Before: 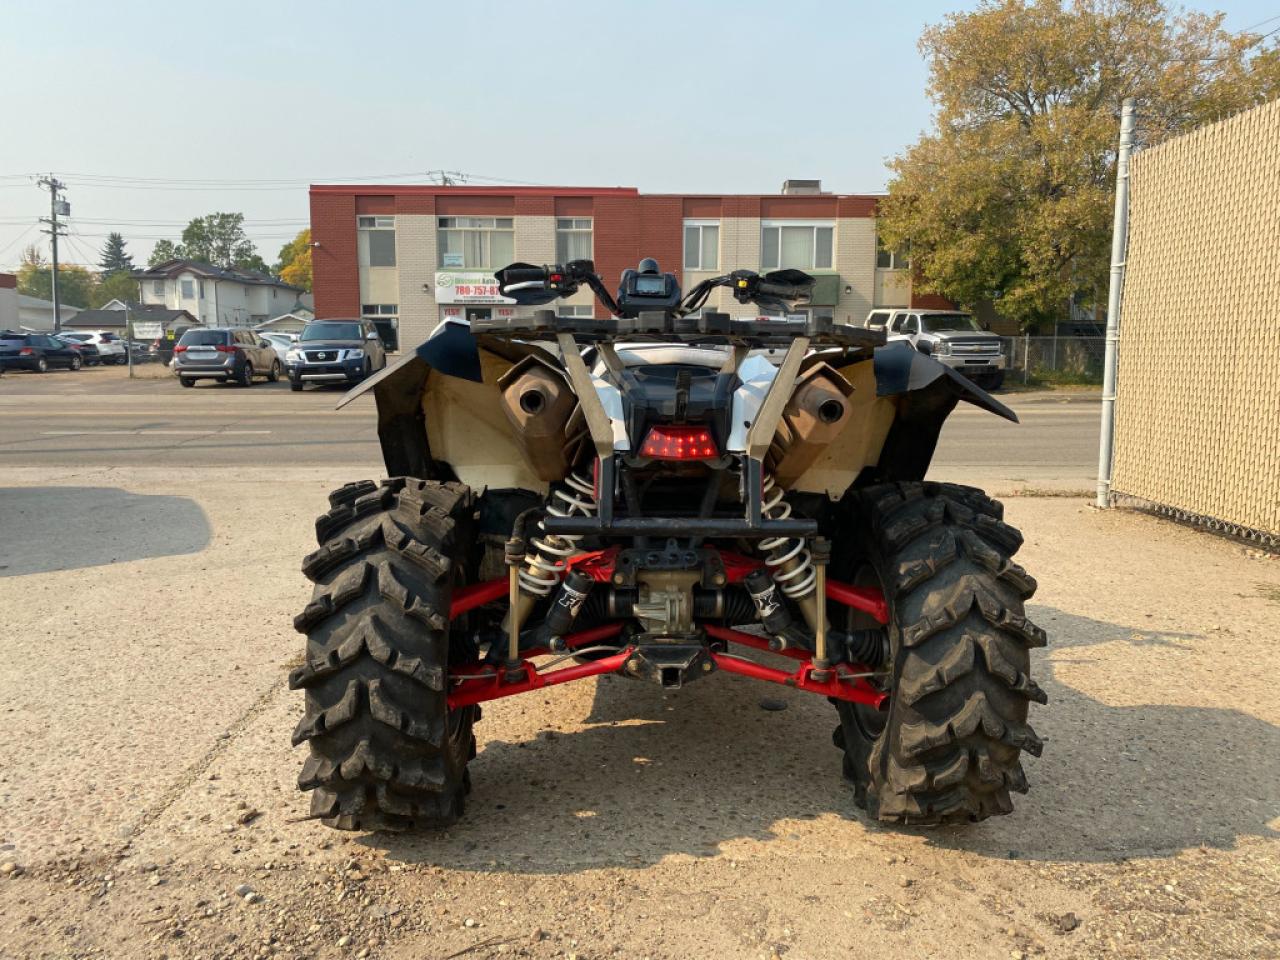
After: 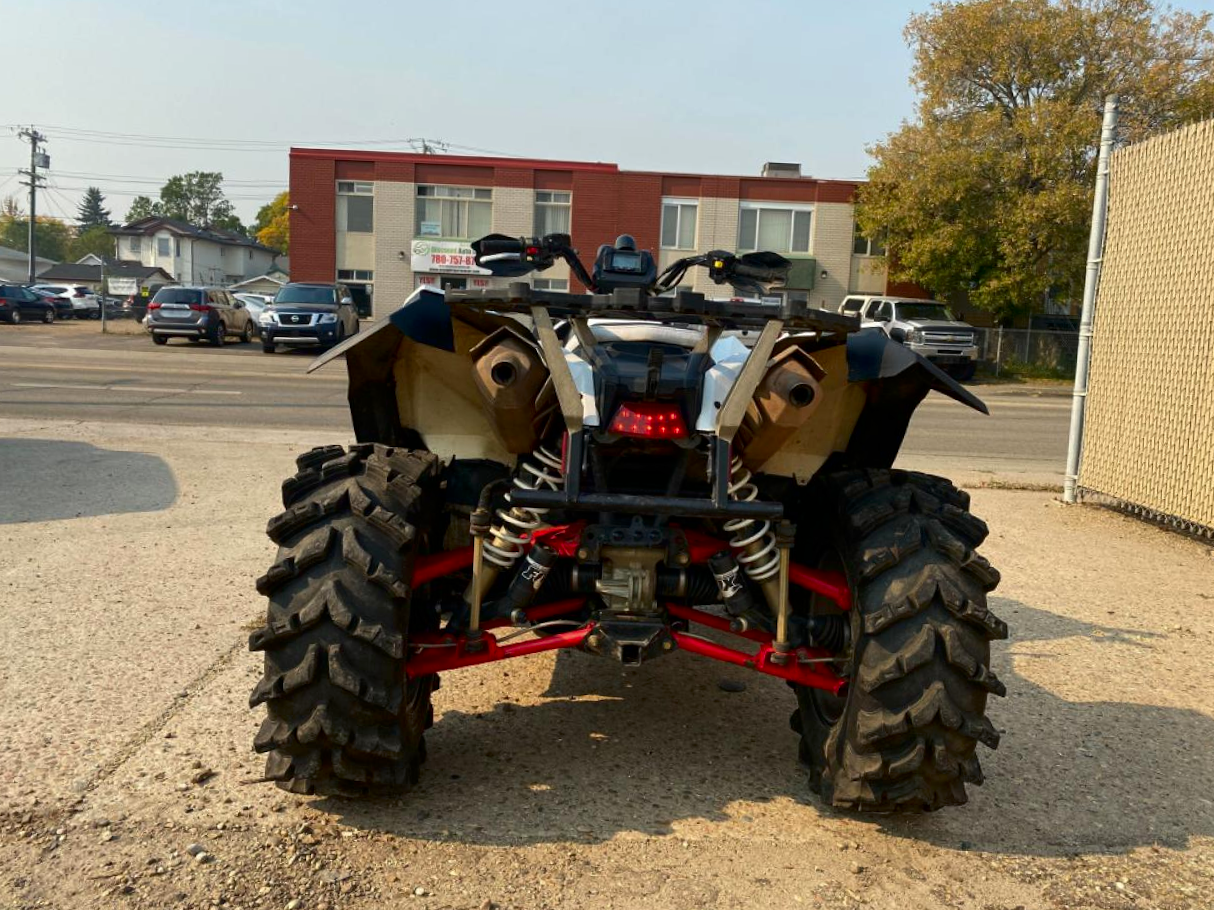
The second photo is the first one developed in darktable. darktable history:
crop and rotate: angle -2.36°
contrast brightness saturation: contrast 0.065, brightness -0.135, saturation 0.112
